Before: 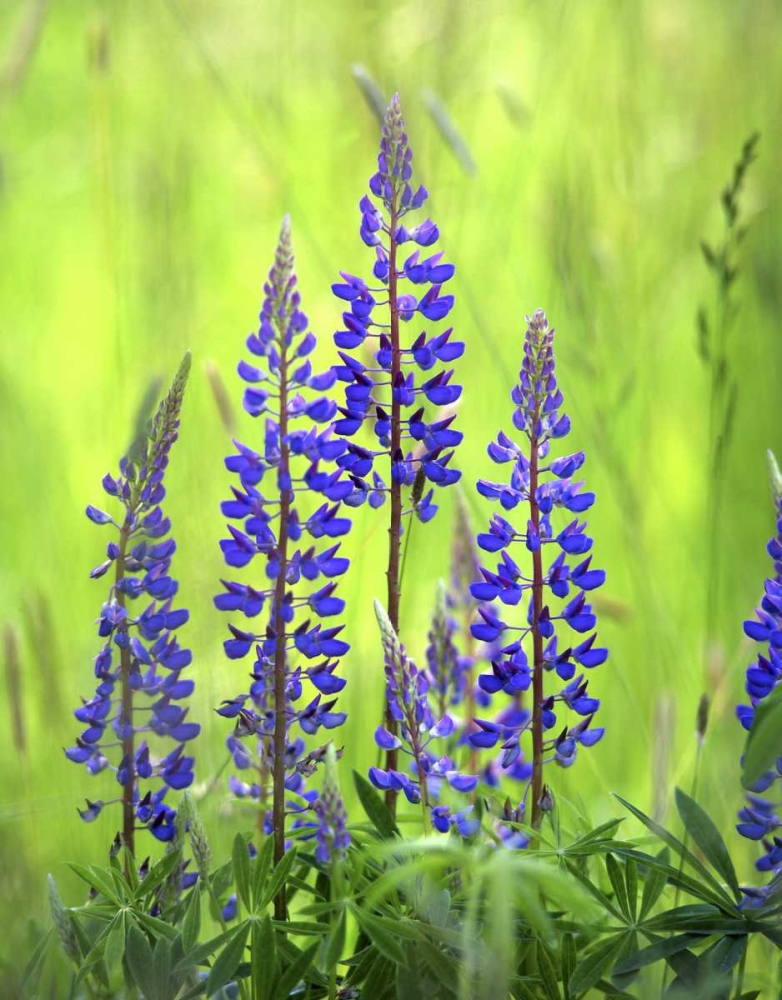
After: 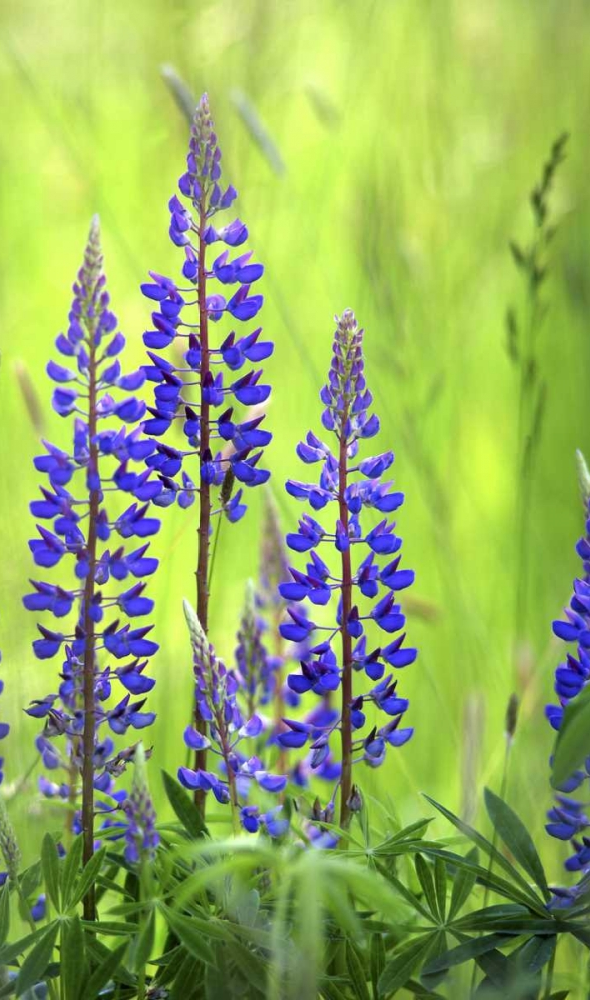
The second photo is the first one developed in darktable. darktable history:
crop and rotate: left 24.509%
